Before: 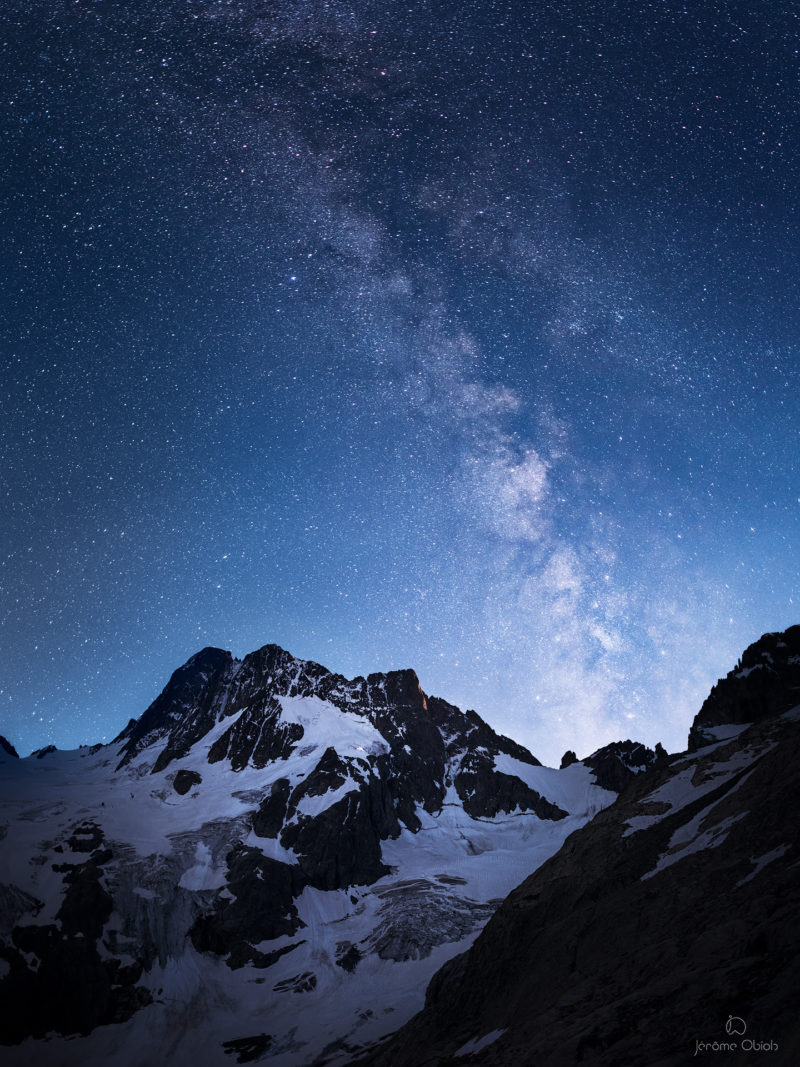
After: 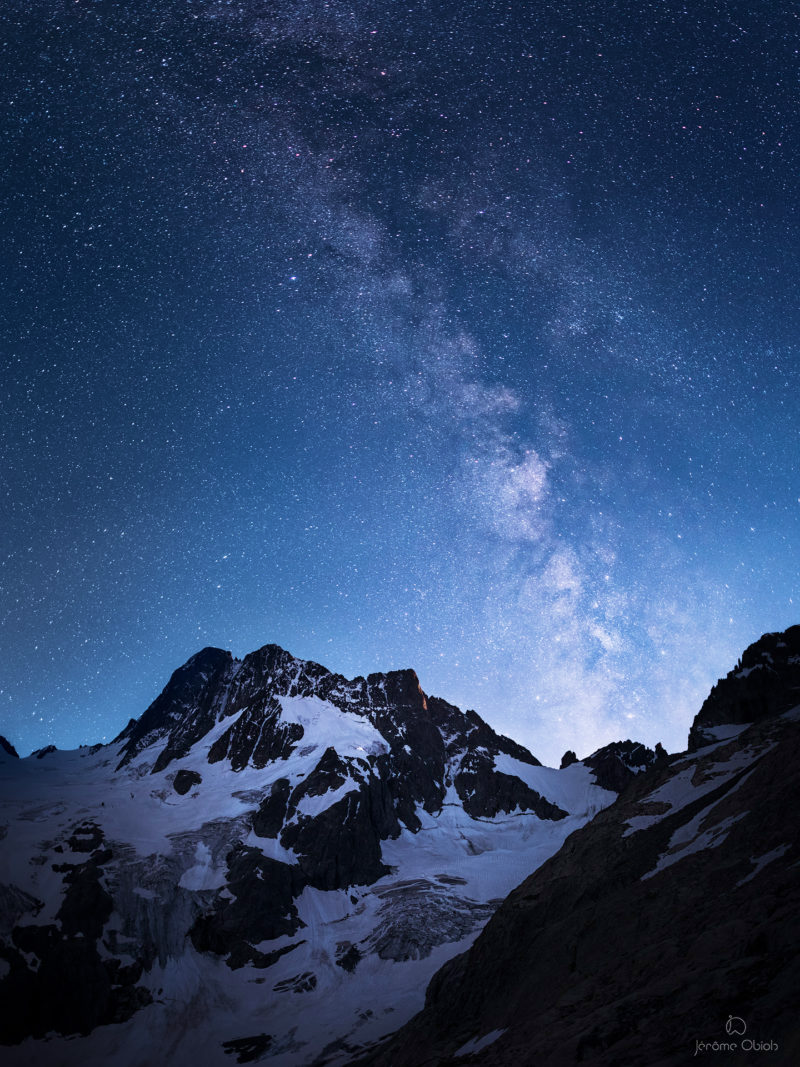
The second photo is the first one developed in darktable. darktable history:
velvia: strength 24.78%
